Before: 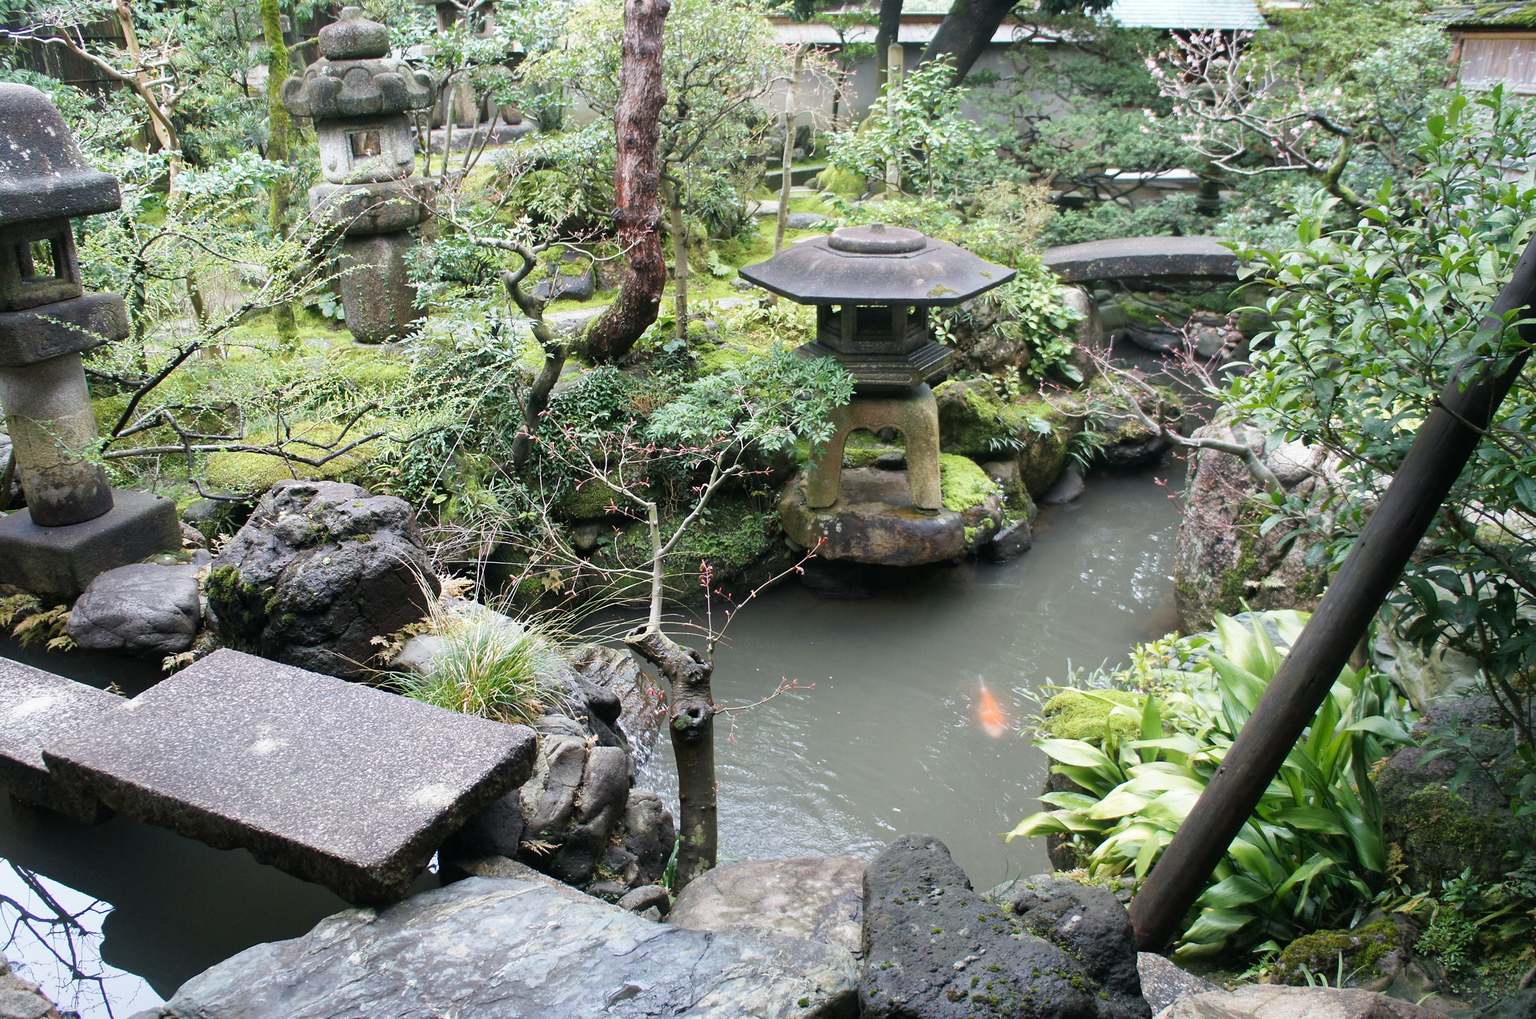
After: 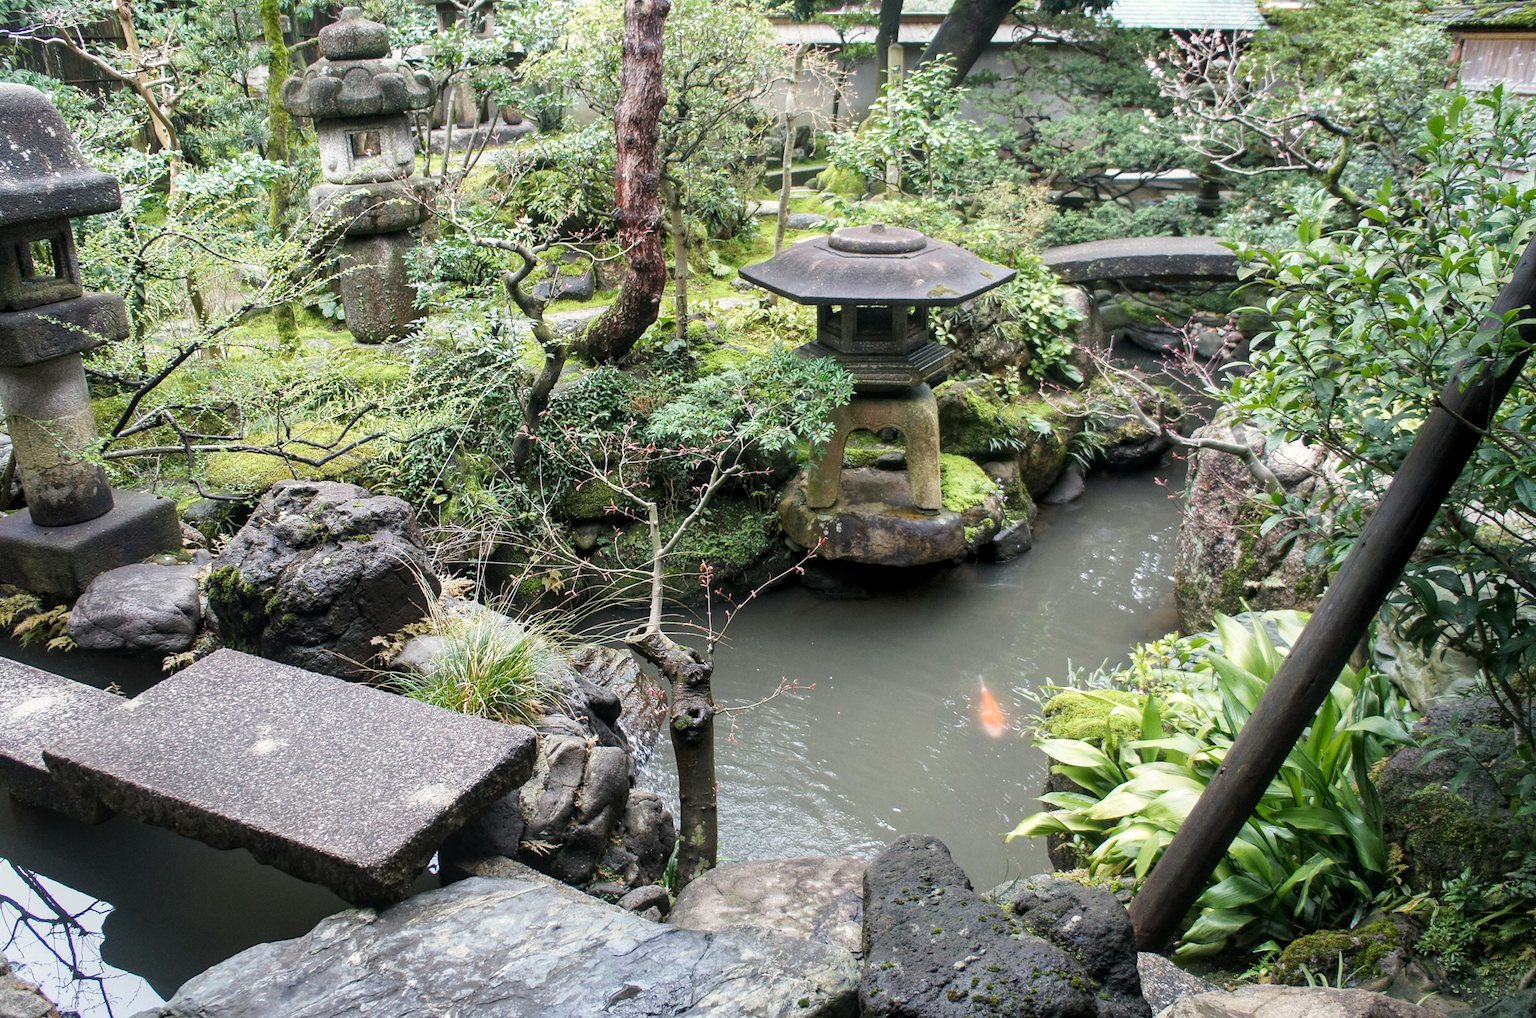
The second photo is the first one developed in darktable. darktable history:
local contrast: on, module defaults
color correction: highlights b* 2.98
